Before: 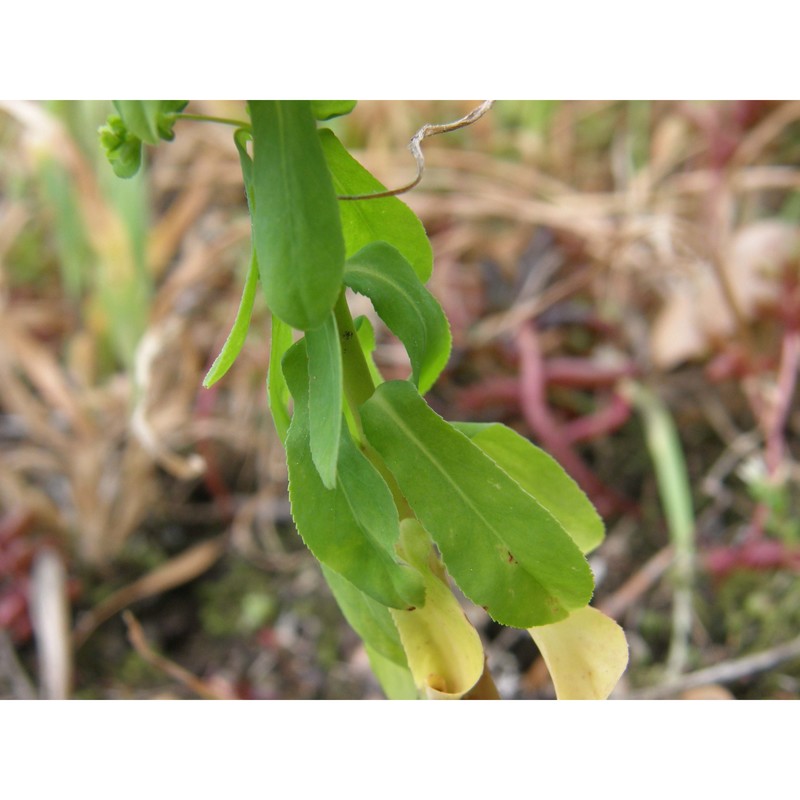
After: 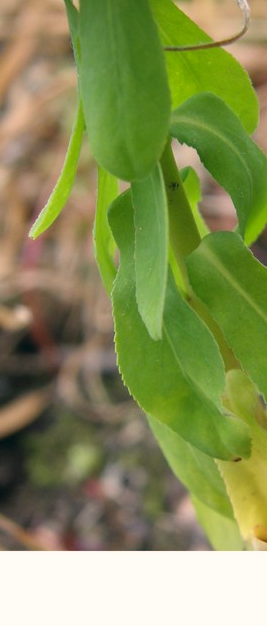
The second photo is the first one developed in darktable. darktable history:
crop and rotate: left 21.854%, top 18.744%, right 44.682%, bottom 2.987%
color correction: highlights a* 5.41, highlights b* 5.29, shadows a* -4.14, shadows b* -5.1
